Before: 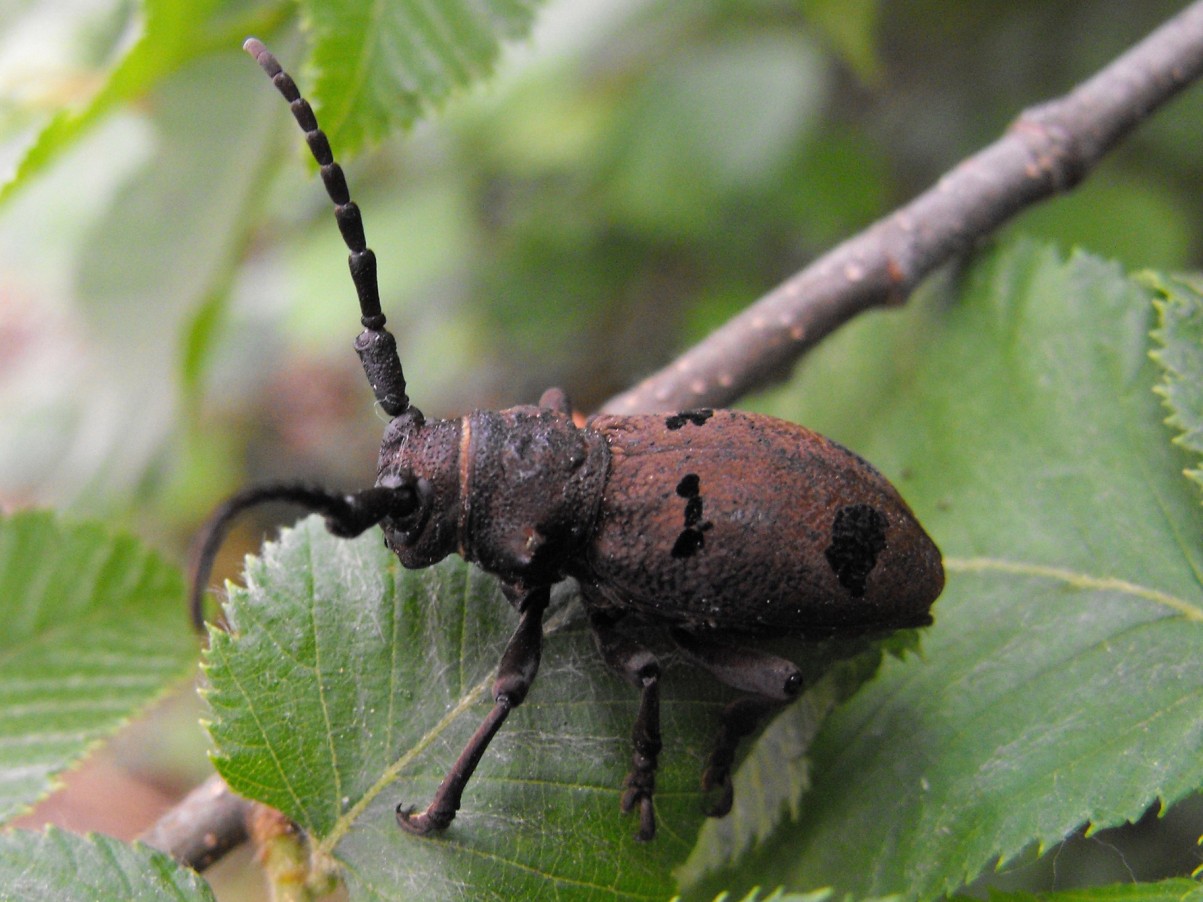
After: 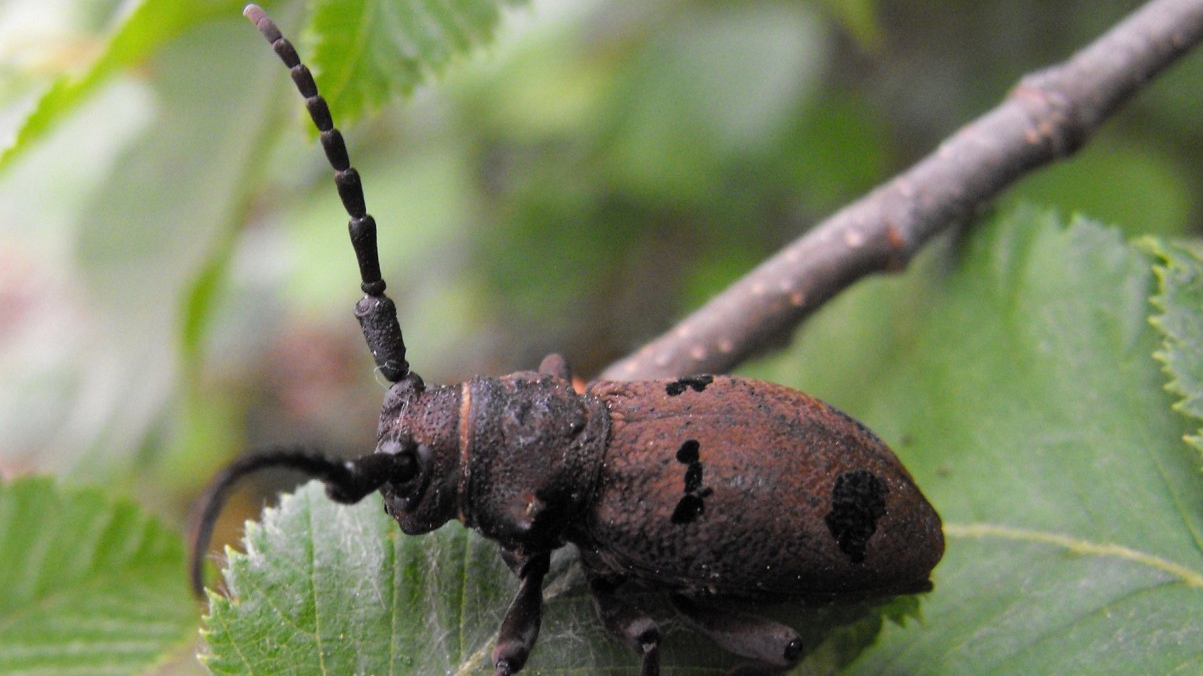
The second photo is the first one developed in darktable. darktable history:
tone equalizer: -8 EV -0.55 EV
crop: top 3.857%, bottom 21.132%
